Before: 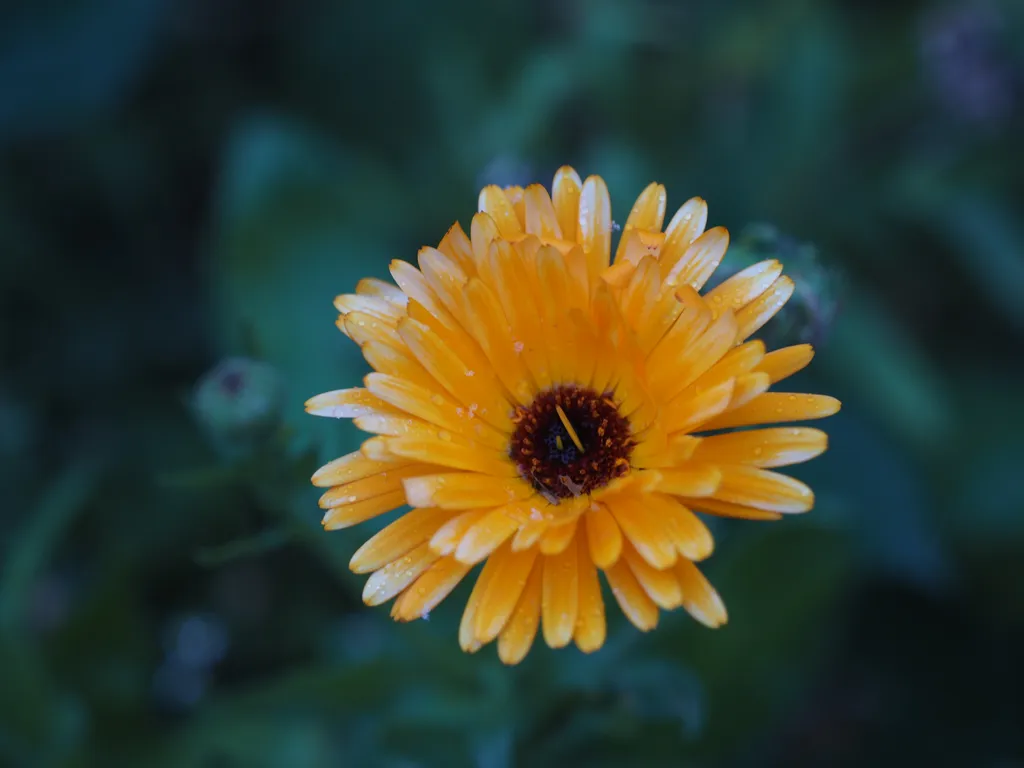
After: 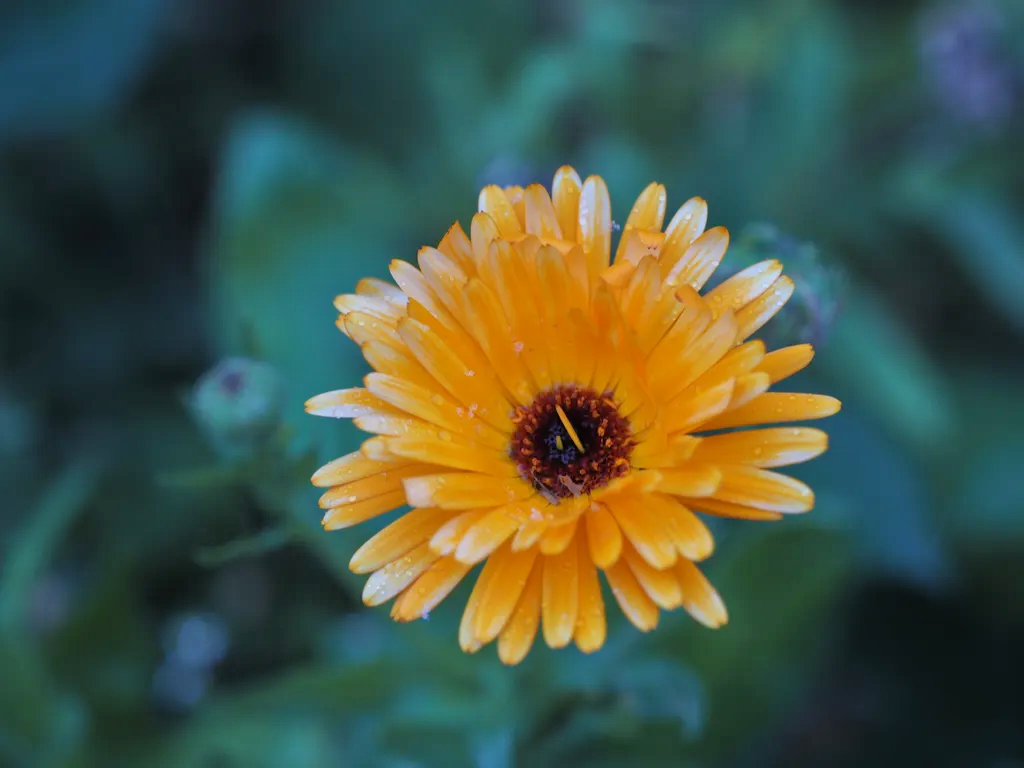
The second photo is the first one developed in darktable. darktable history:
tone equalizer: -7 EV 0.145 EV, -6 EV 0.574 EV, -5 EV 1.13 EV, -4 EV 1.37 EV, -3 EV 1.14 EV, -2 EV 0.6 EV, -1 EV 0.161 EV
